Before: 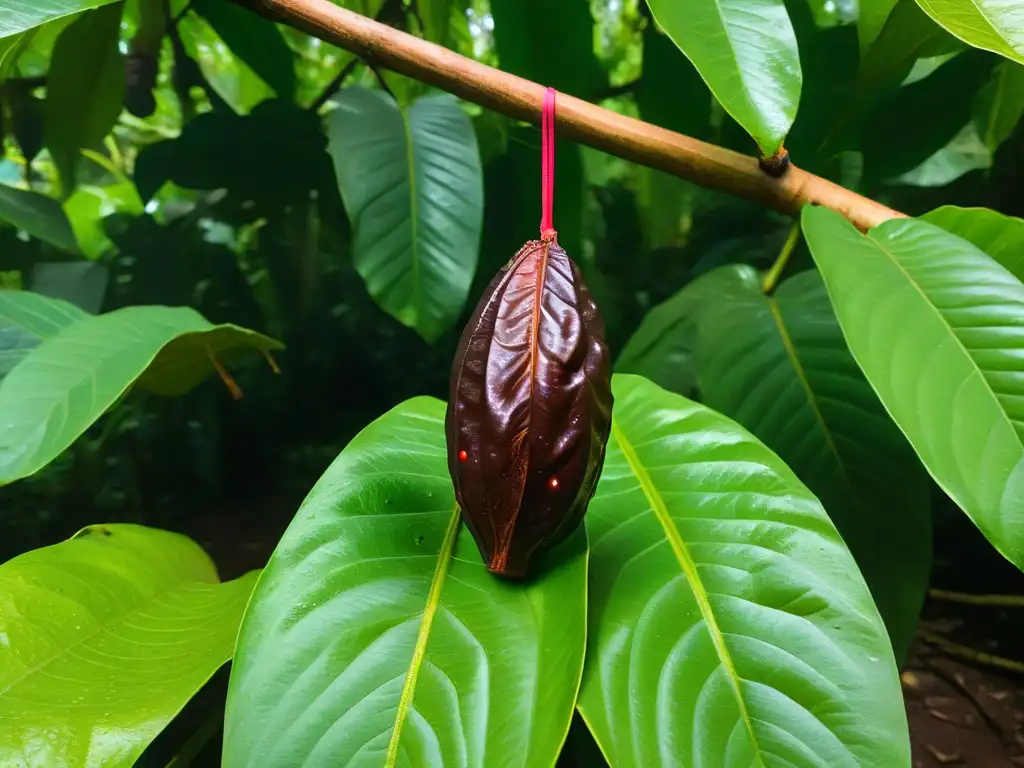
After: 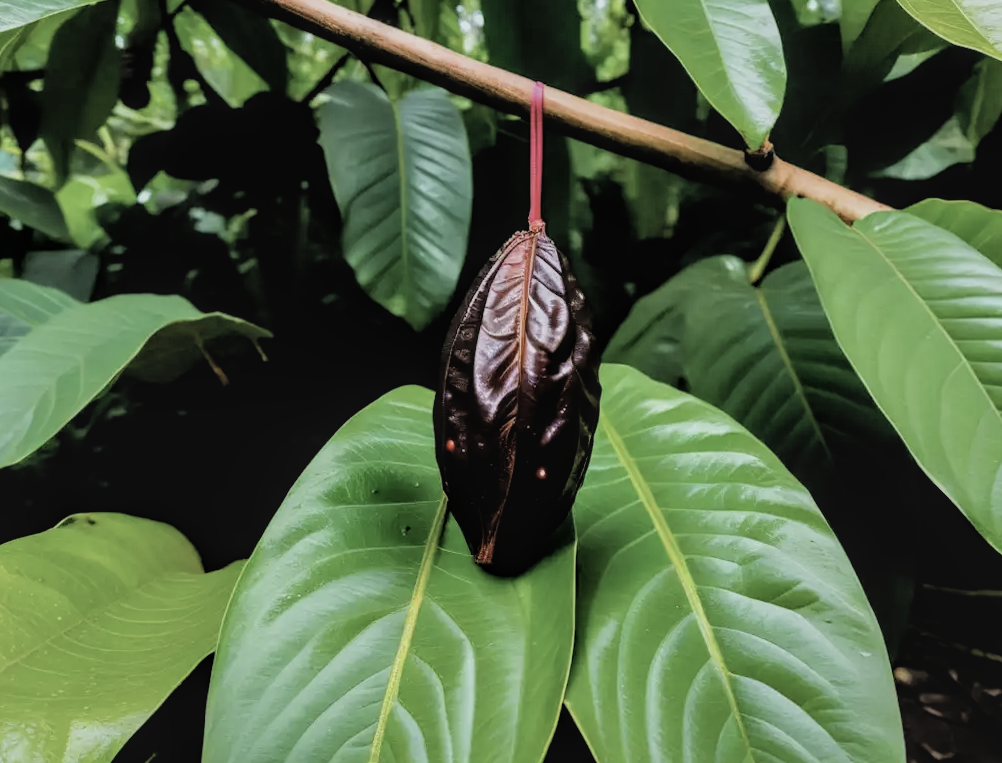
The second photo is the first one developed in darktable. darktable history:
local contrast: on, module defaults
rotate and perspective: rotation 0.226°, lens shift (vertical) -0.042, crop left 0.023, crop right 0.982, crop top 0.006, crop bottom 0.994
contrast brightness saturation: contrast -0.05, saturation -0.41
filmic rgb: black relative exposure -3.86 EV, white relative exposure 3.48 EV, hardness 2.63, contrast 1.103
